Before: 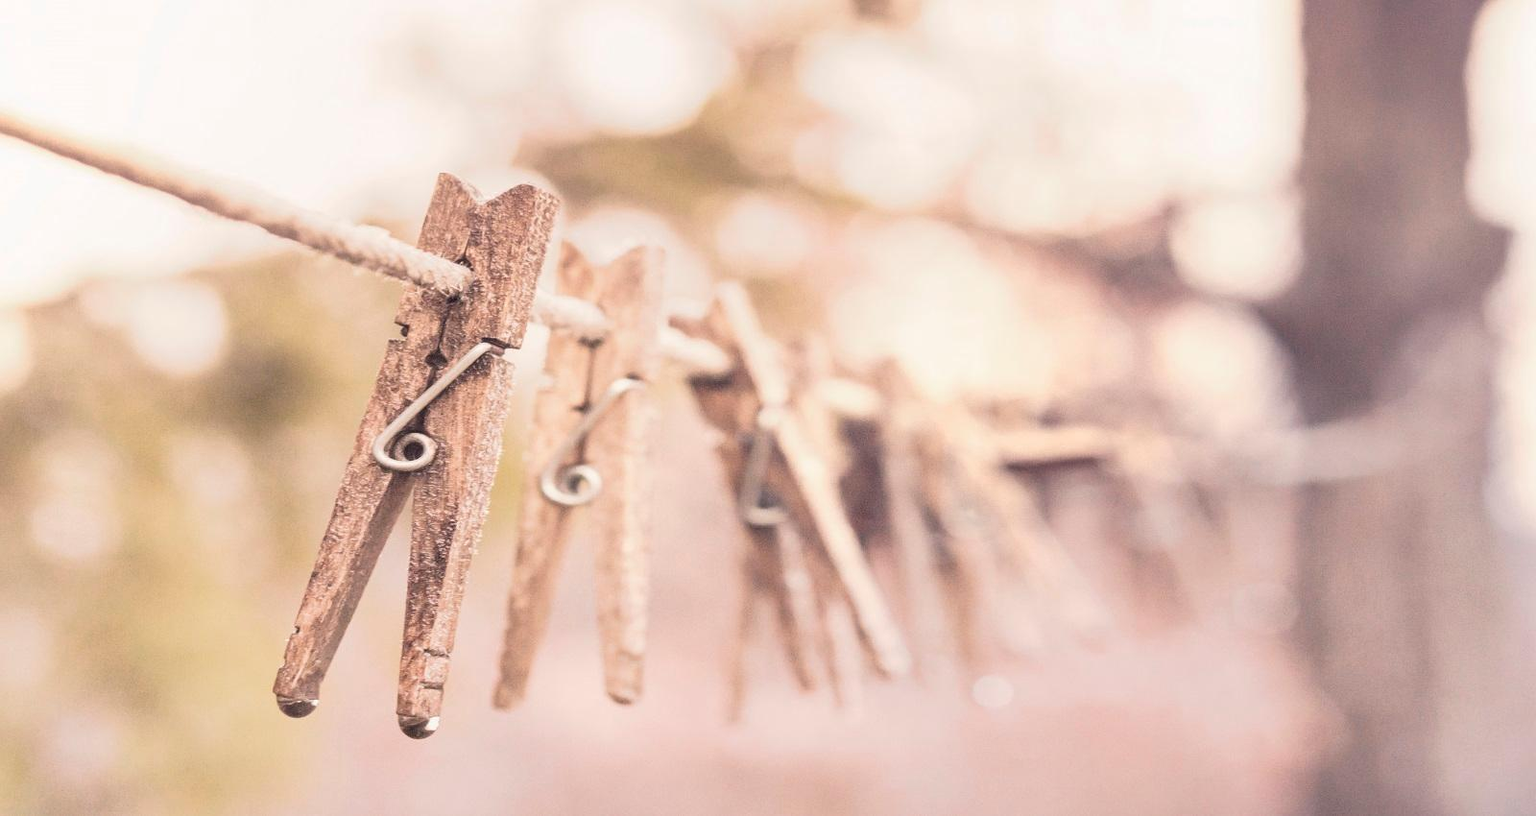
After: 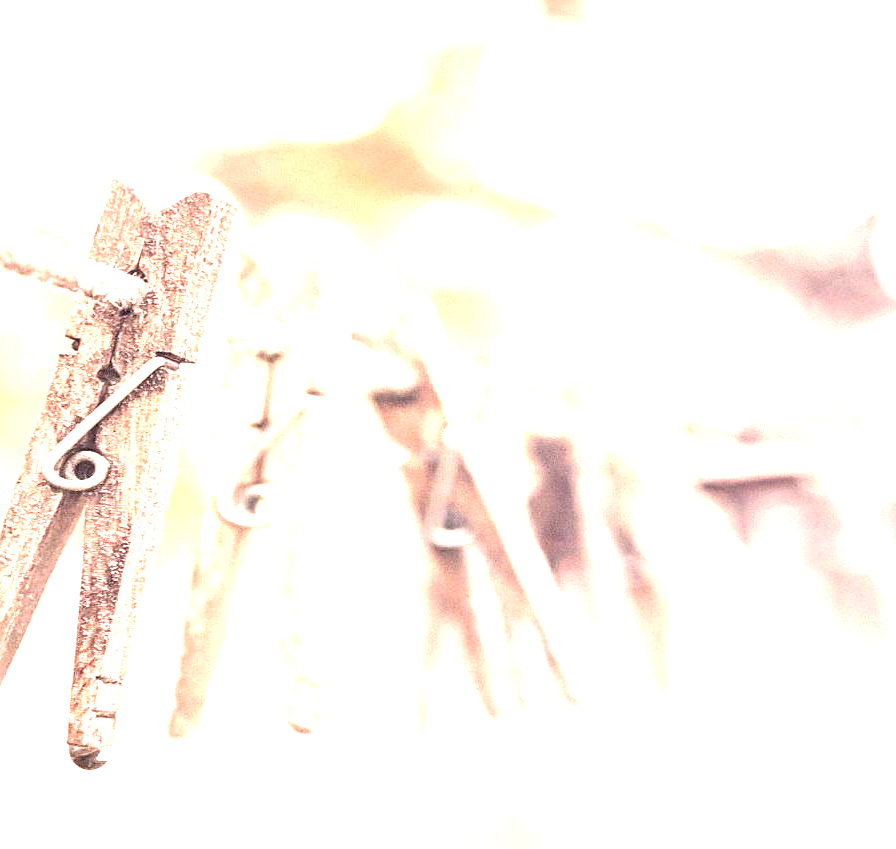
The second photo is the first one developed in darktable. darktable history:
sharpen: on, module defaults
exposure: black level correction 0, exposure 1.379 EV, compensate exposure bias true, compensate highlight preservation false
crop: left 21.674%, right 22.086%
